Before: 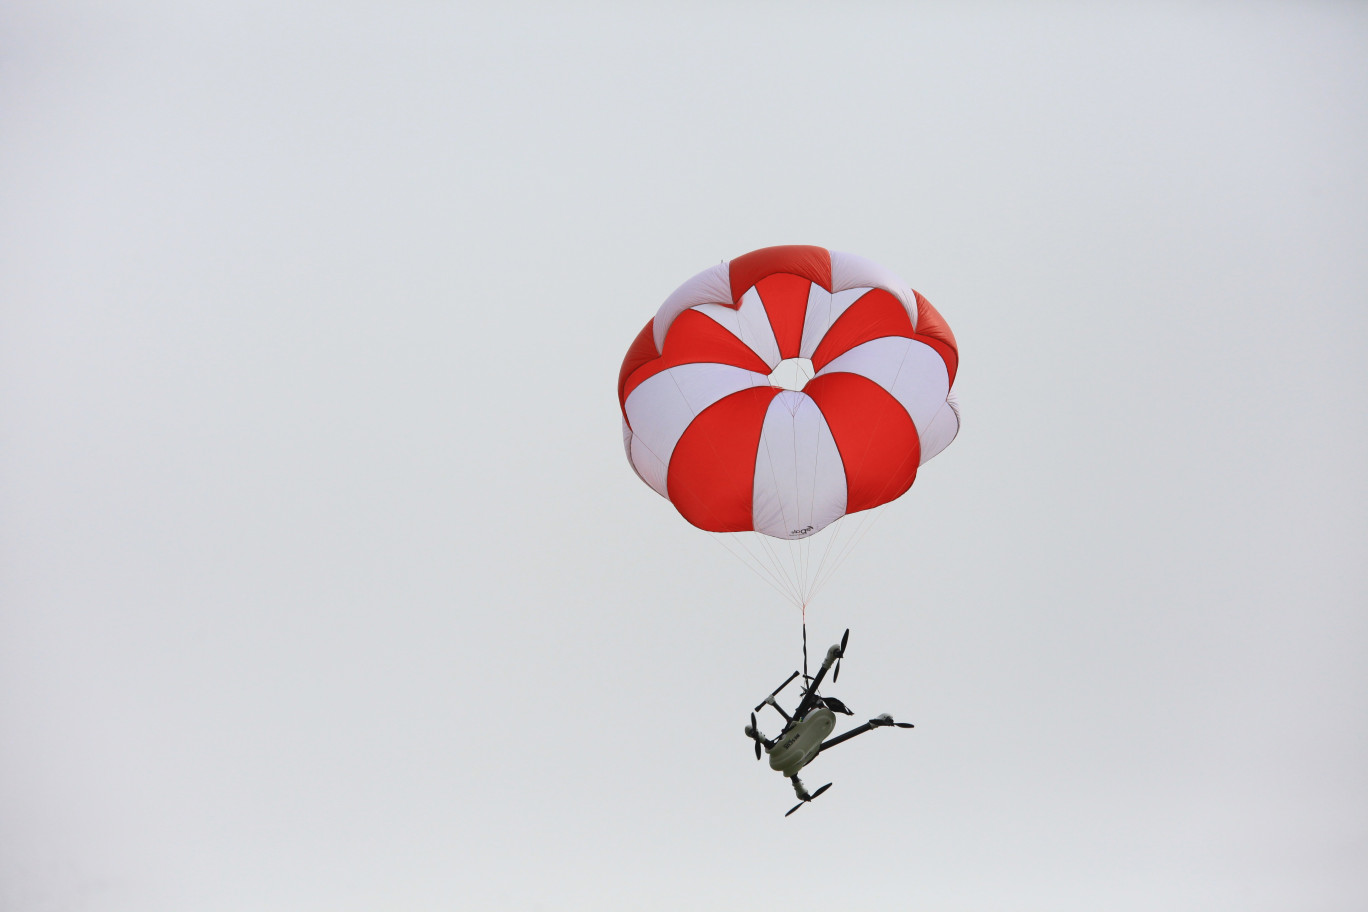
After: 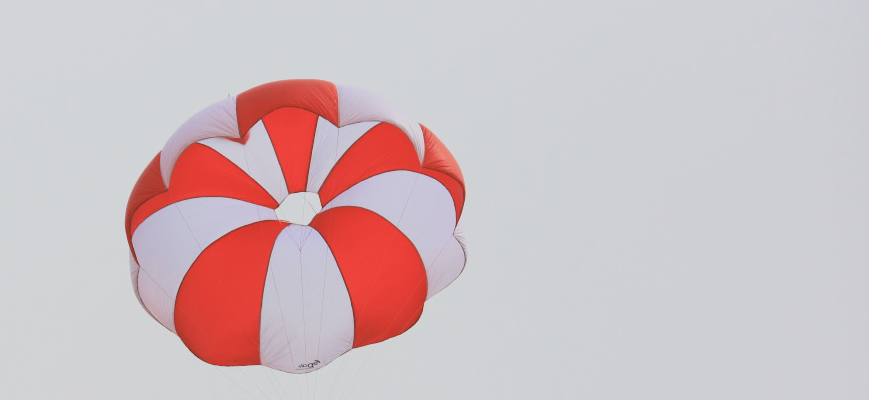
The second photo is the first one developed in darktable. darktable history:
crop: left 36.105%, top 18.249%, right 0.308%, bottom 37.881%
filmic rgb: black relative exposure -7.65 EV, white relative exposure 4.56 EV, hardness 3.61
contrast brightness saturation: brightness 0.146
tone curve: curves: ch0 [(0, 0.024) (0.119, 0.146) (0.474, 0.464) (0.718, 0.721) (0.817, 0.839) (1, 0.998)]; ch1 [(0, 0) (0.377, 0.416) (0.439, 0.451) (0.477, 0.477) (0.501, 0.504) (0.538, 0.544) (0.58, 0.602) (0.664, 0.676) (0.783, 0.804) (1, 1)]; ch2 [(0, 0) (0.38, 0.405) (0.463, 0.456) (0.498, 0.497) (0.524, 0.535) (0.578, 0.576) (0.648, 0.665) (1, 1)], preserve colors none
